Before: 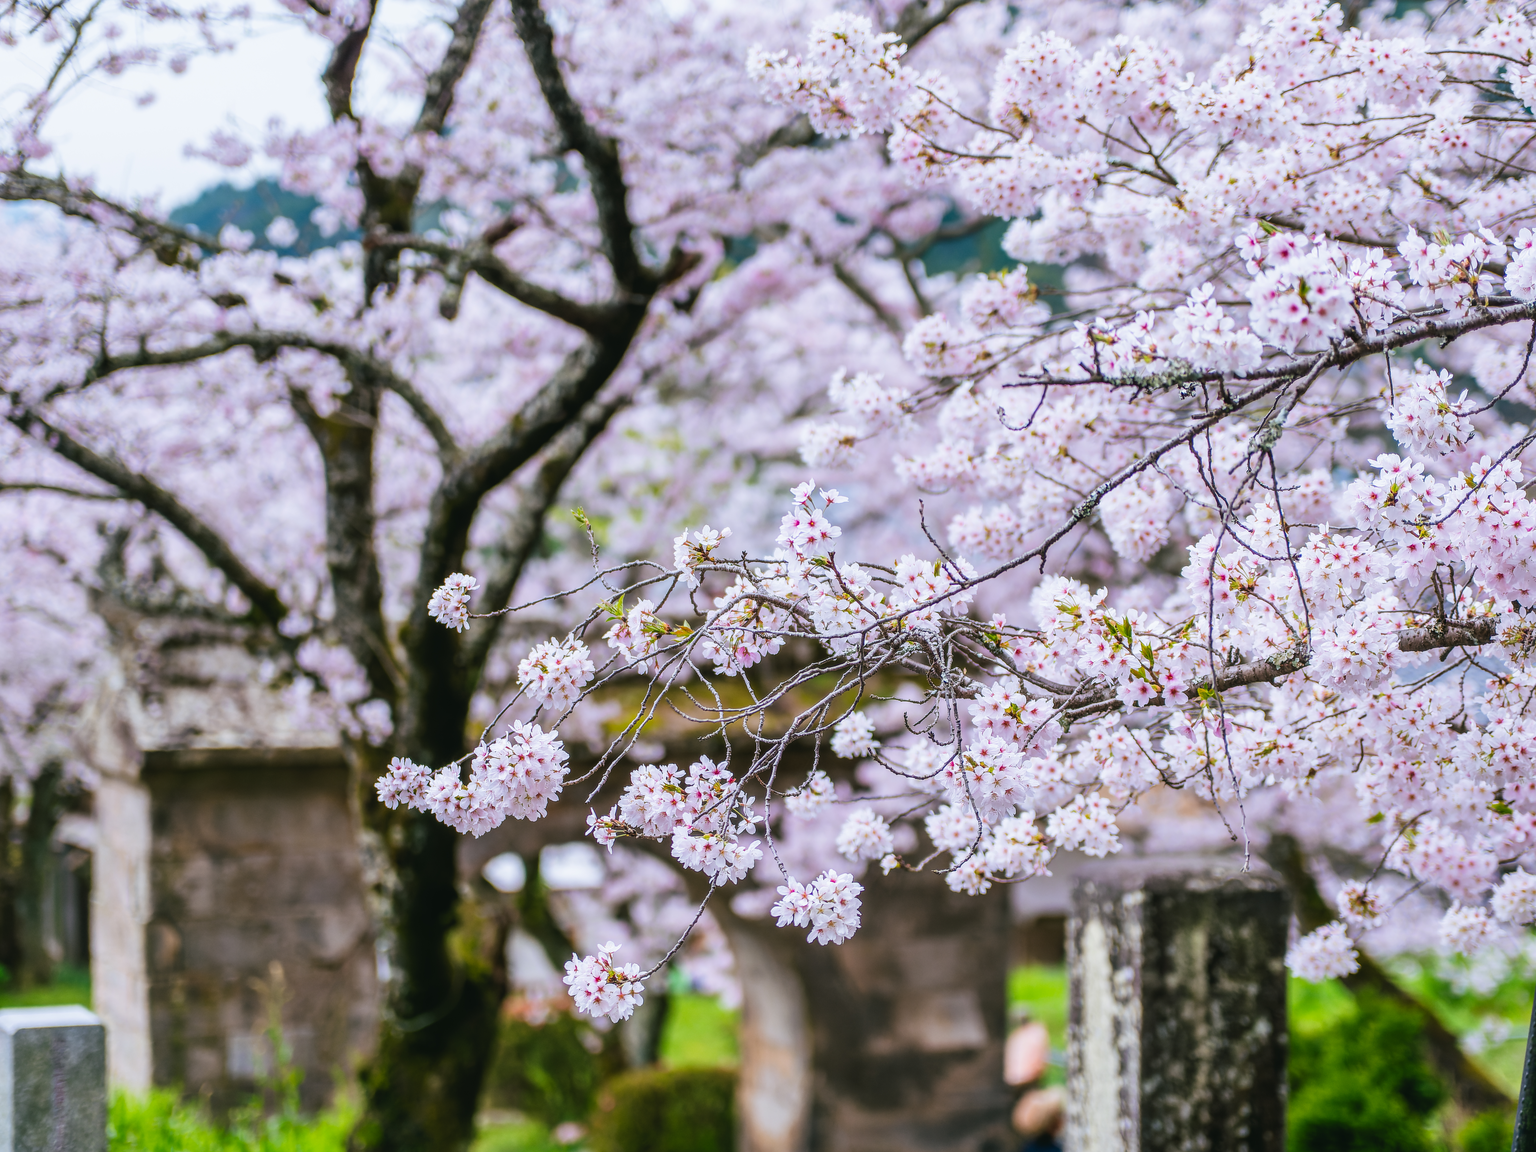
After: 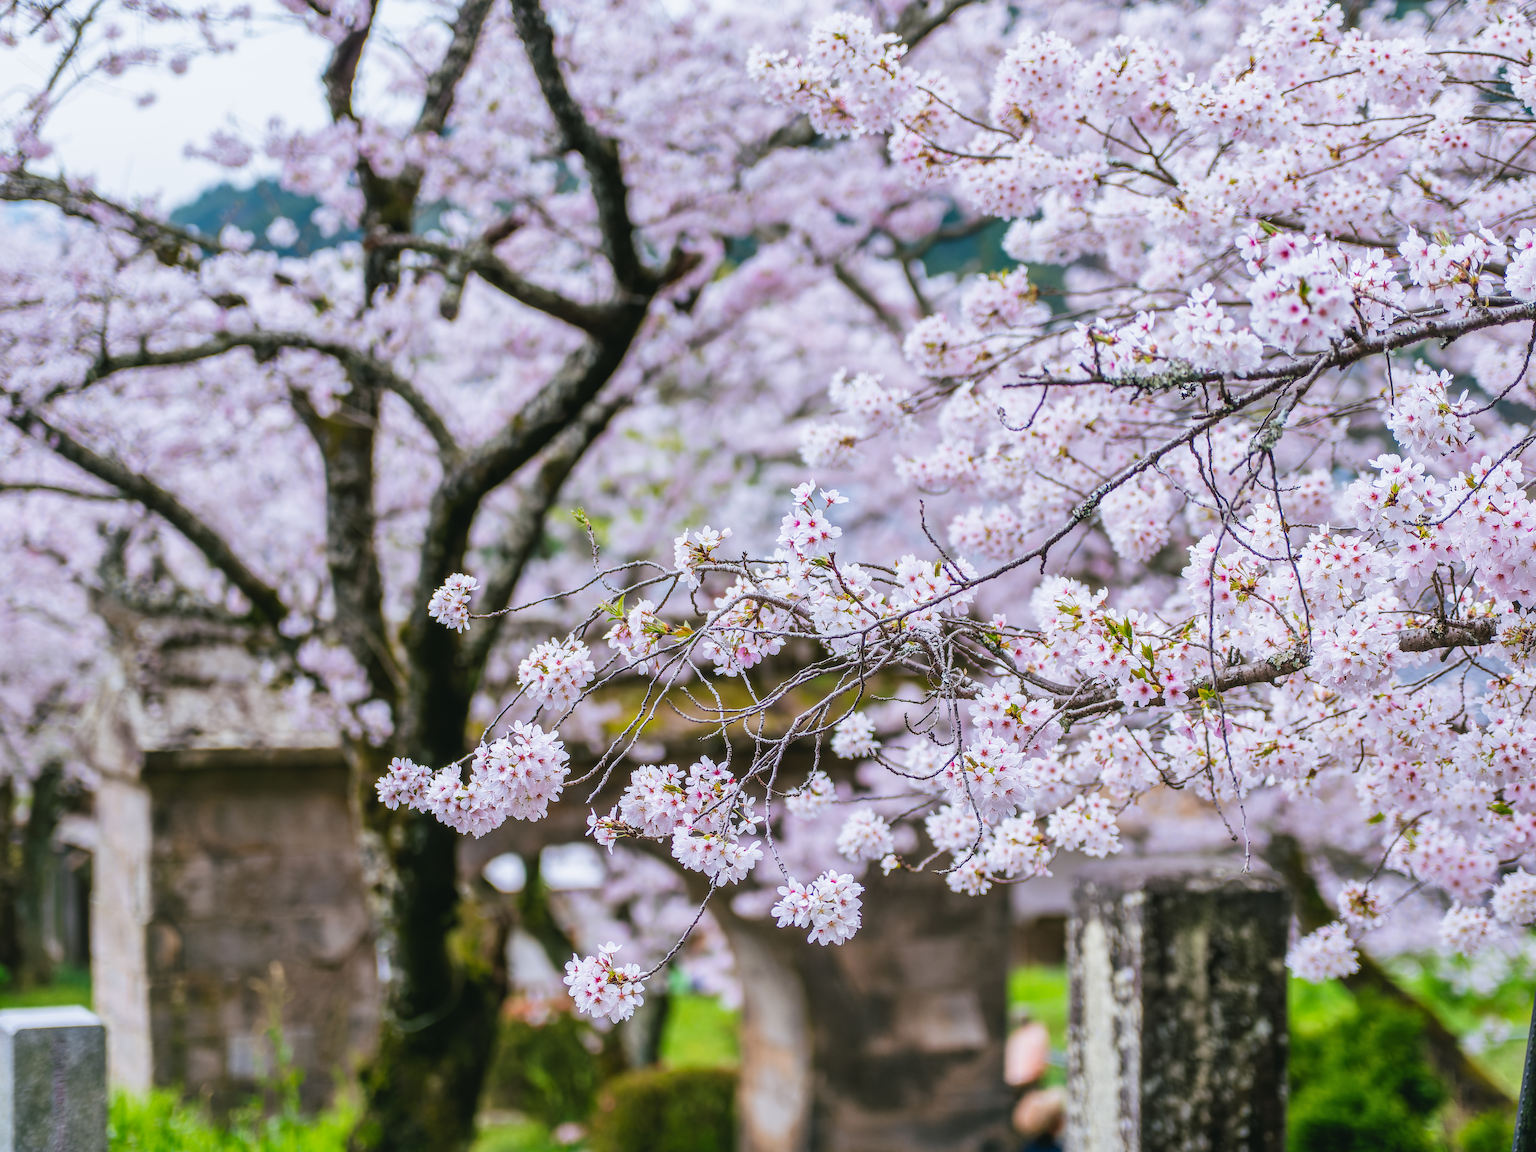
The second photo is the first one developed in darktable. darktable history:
shadows and highlights: shadows 25.55, highlights -24.77
